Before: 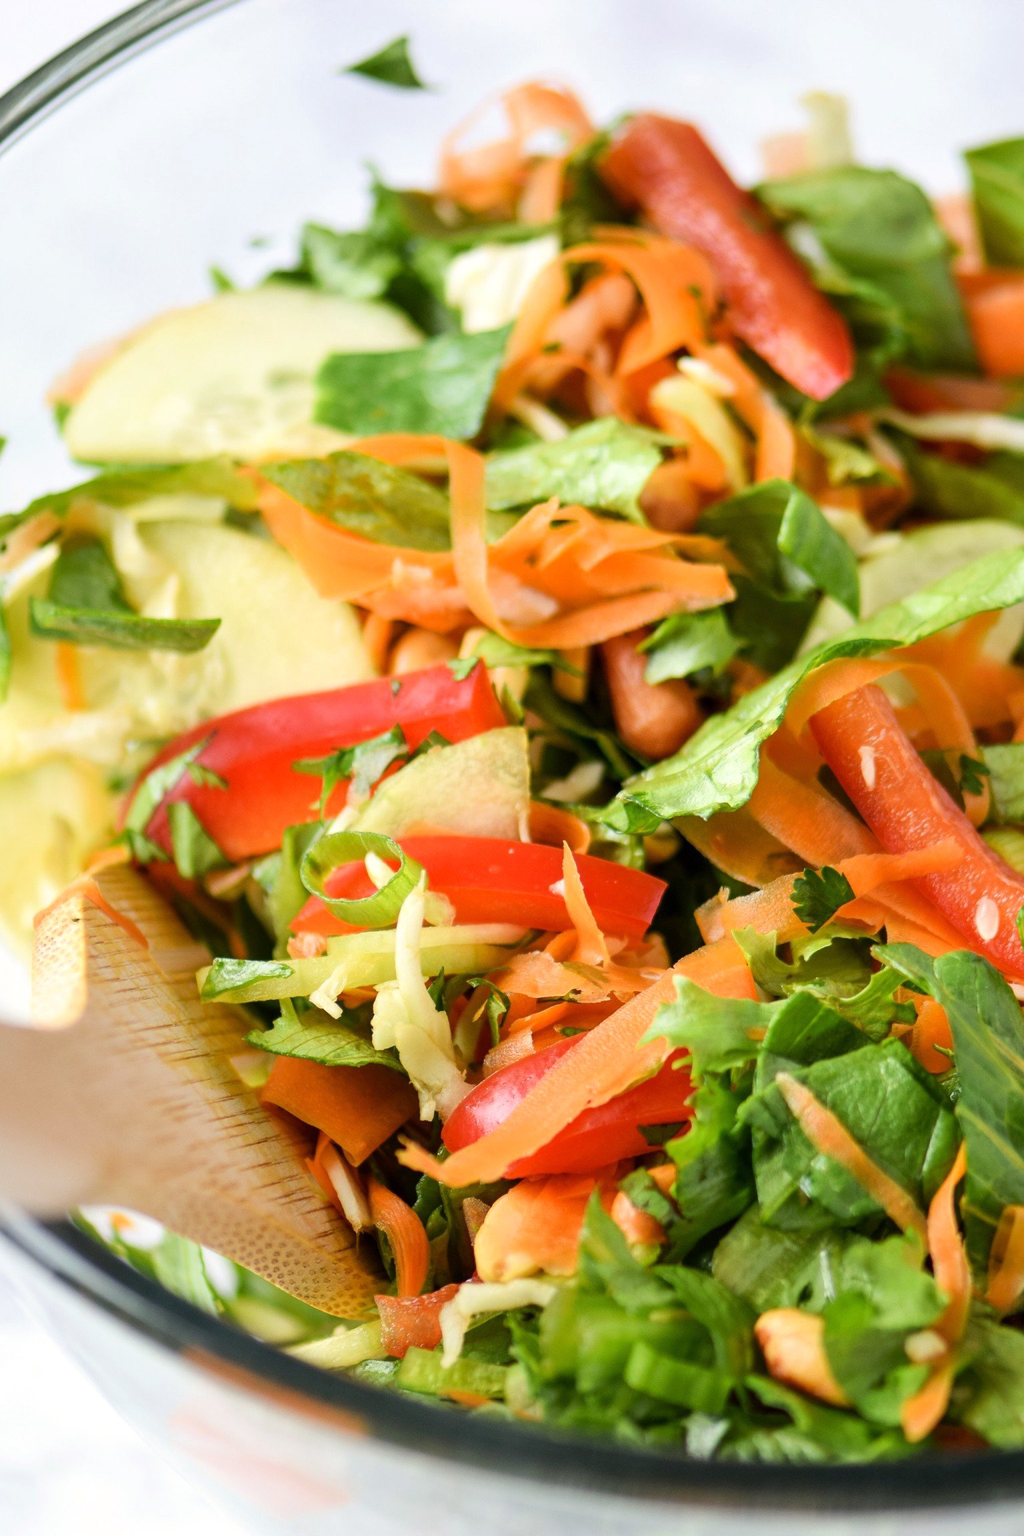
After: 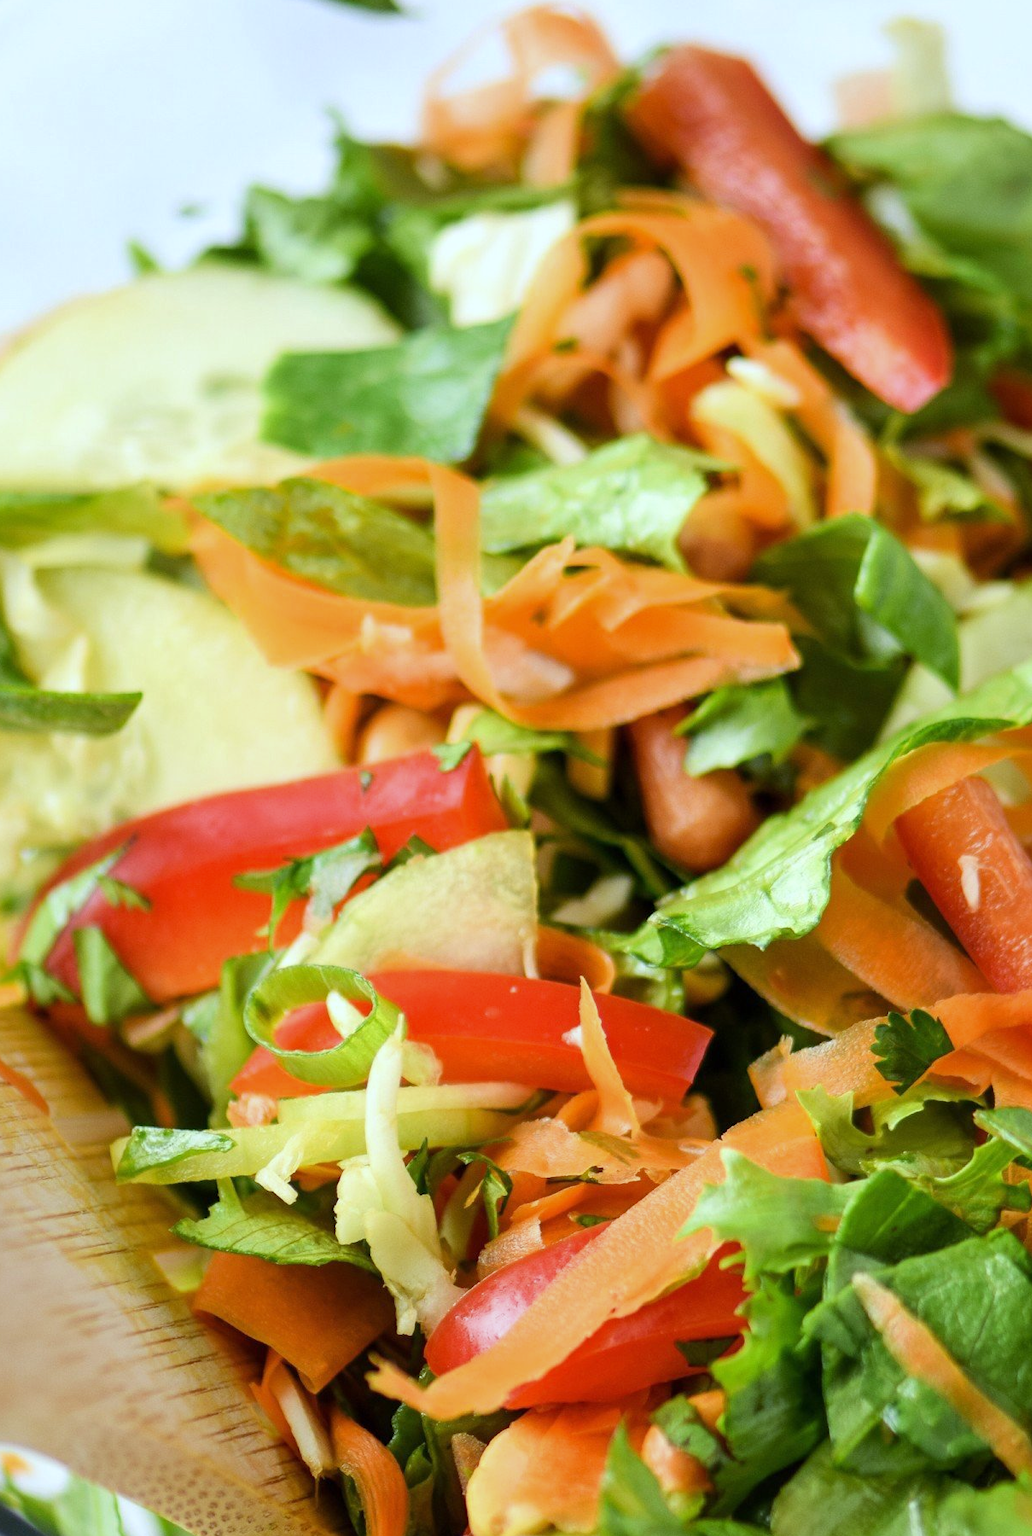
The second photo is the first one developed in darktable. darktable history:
crop and rotate: left 10.77%, top 5.1%, right 10.41%, bottom 16.76%
white balance: red 0.925, blue 1.046
